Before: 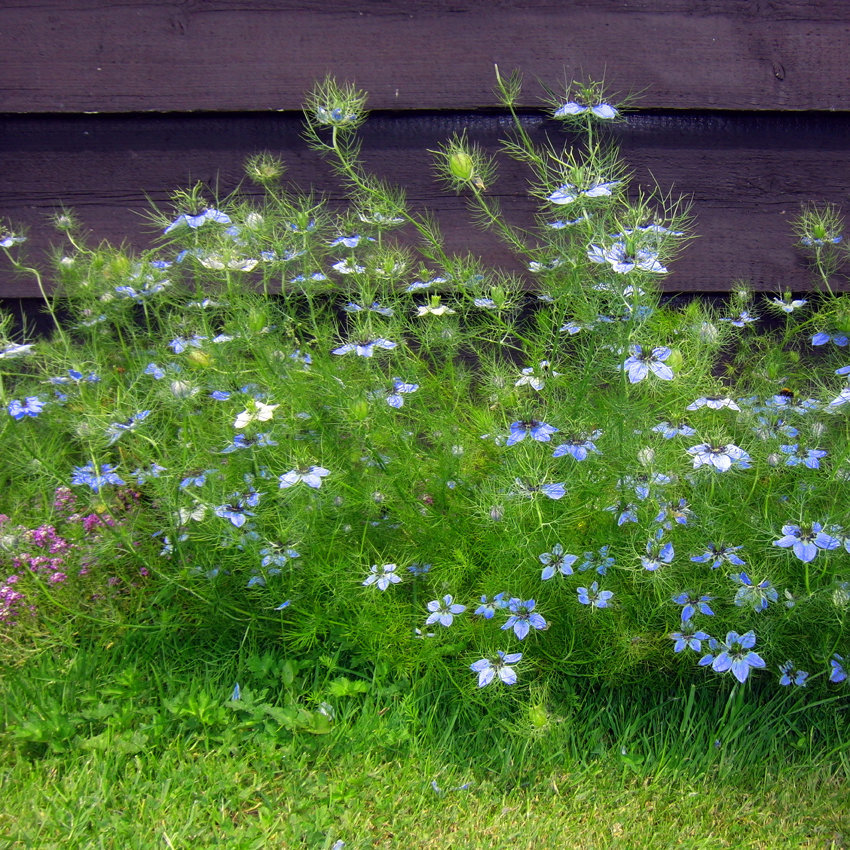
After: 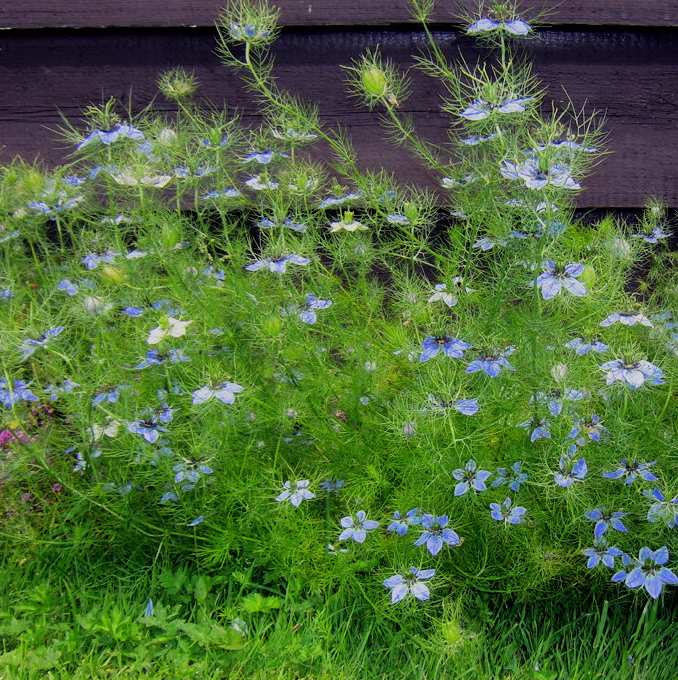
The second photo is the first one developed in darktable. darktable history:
crop and rotate: left 10.269%, top 9.948%, right 9.895%, bottom 10.048%
filmic rgb: black relative exposure -7.65 EV, white relative exposure 4.56 EV, hardness 3.61, color science v6 (2022)
